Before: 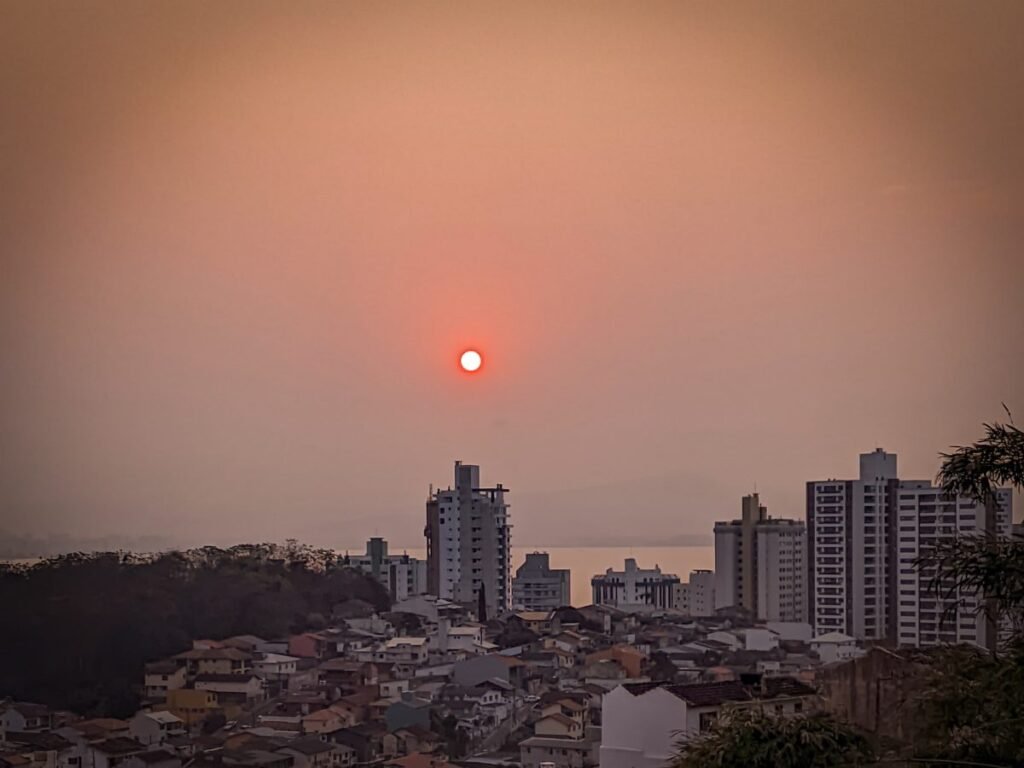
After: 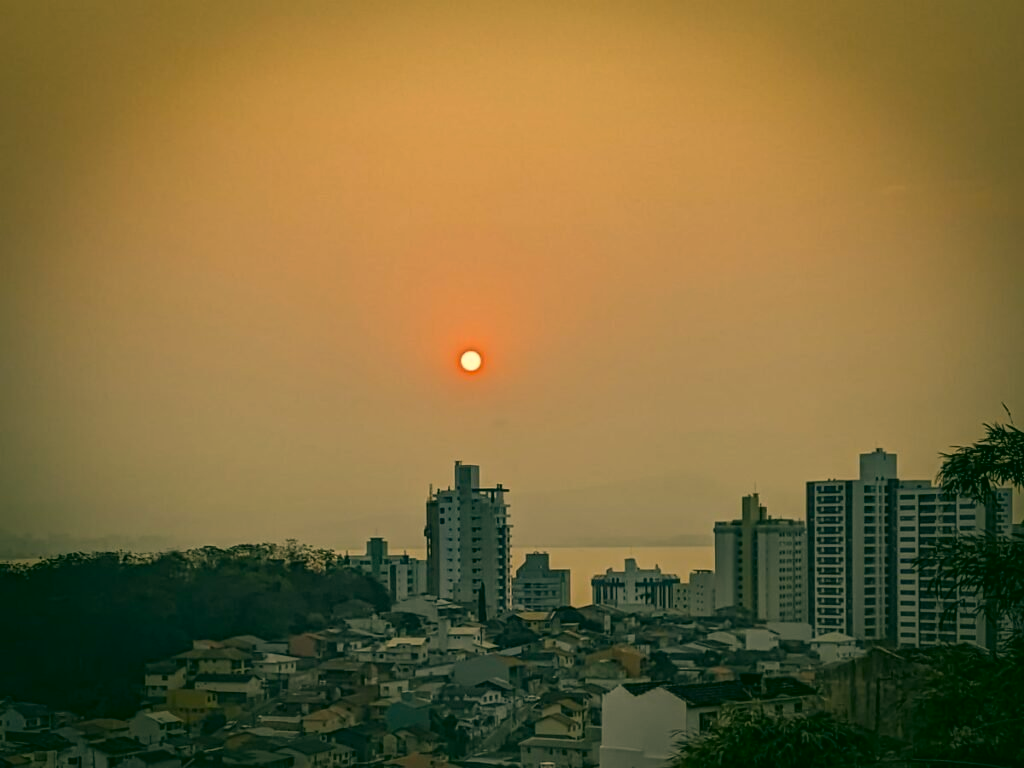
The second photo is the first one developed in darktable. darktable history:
color correction: highlights a* 5.68, highlights b* 33.16, shadows a* -25.21, shadows b* 3.72
